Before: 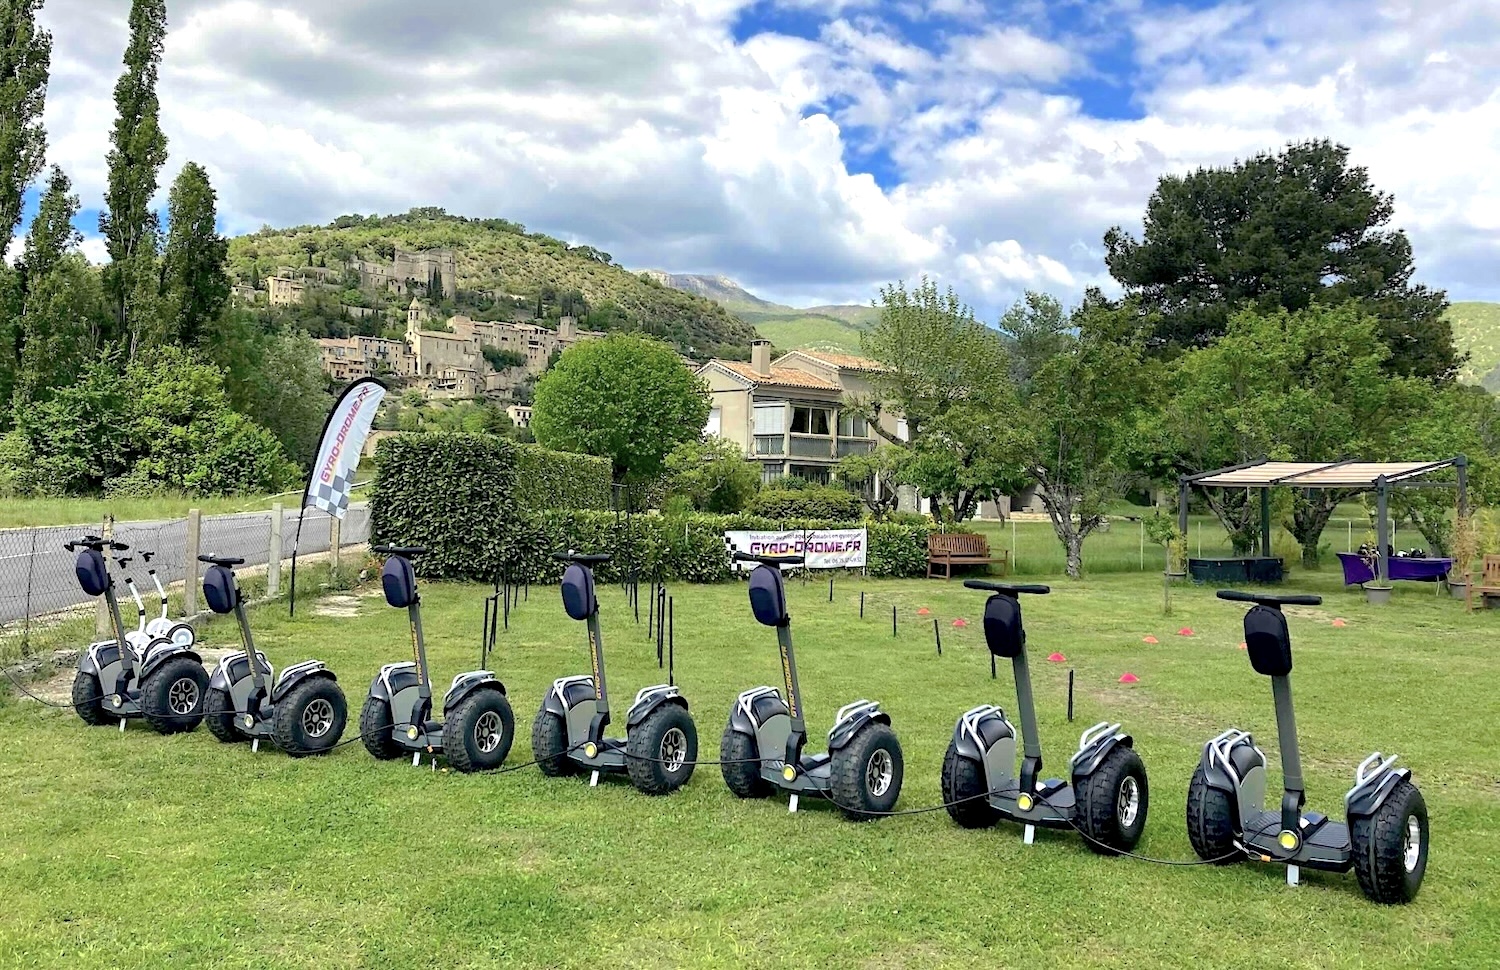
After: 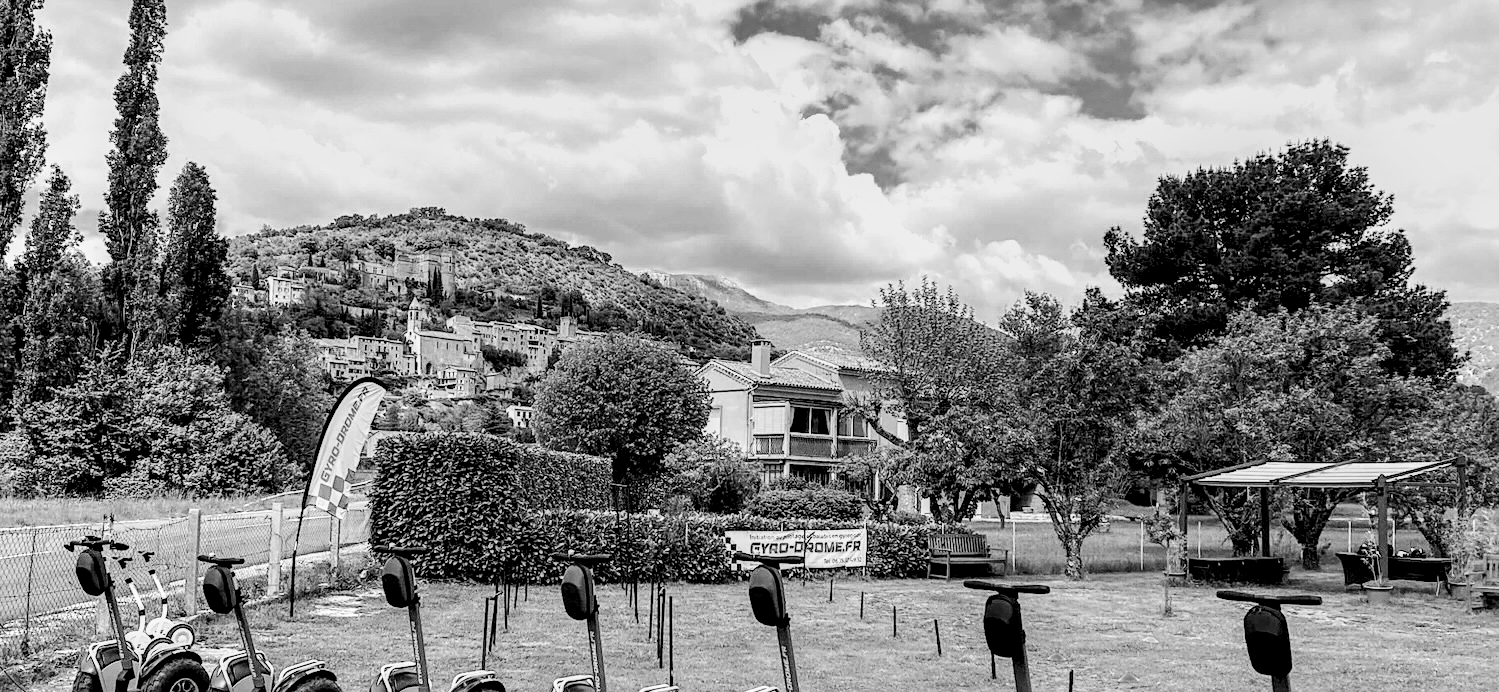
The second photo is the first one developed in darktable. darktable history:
local contrast: highlights 65%, shadows 54%, detail 169%, midtone range 0.514
sigmoid: skew -0.2, preserve hue 0%, red attenuation 0.1, red rotation 0.035, green attenuation 0.1, green rotation -0.017, blue attenuation 0.15, blue rotation -0.052, base primaries Rec2020
crop: bottom 28.576%
sharpen: amount 0.2
rgb levels: preserve colors max RGB
monochrome: on, module defaults
